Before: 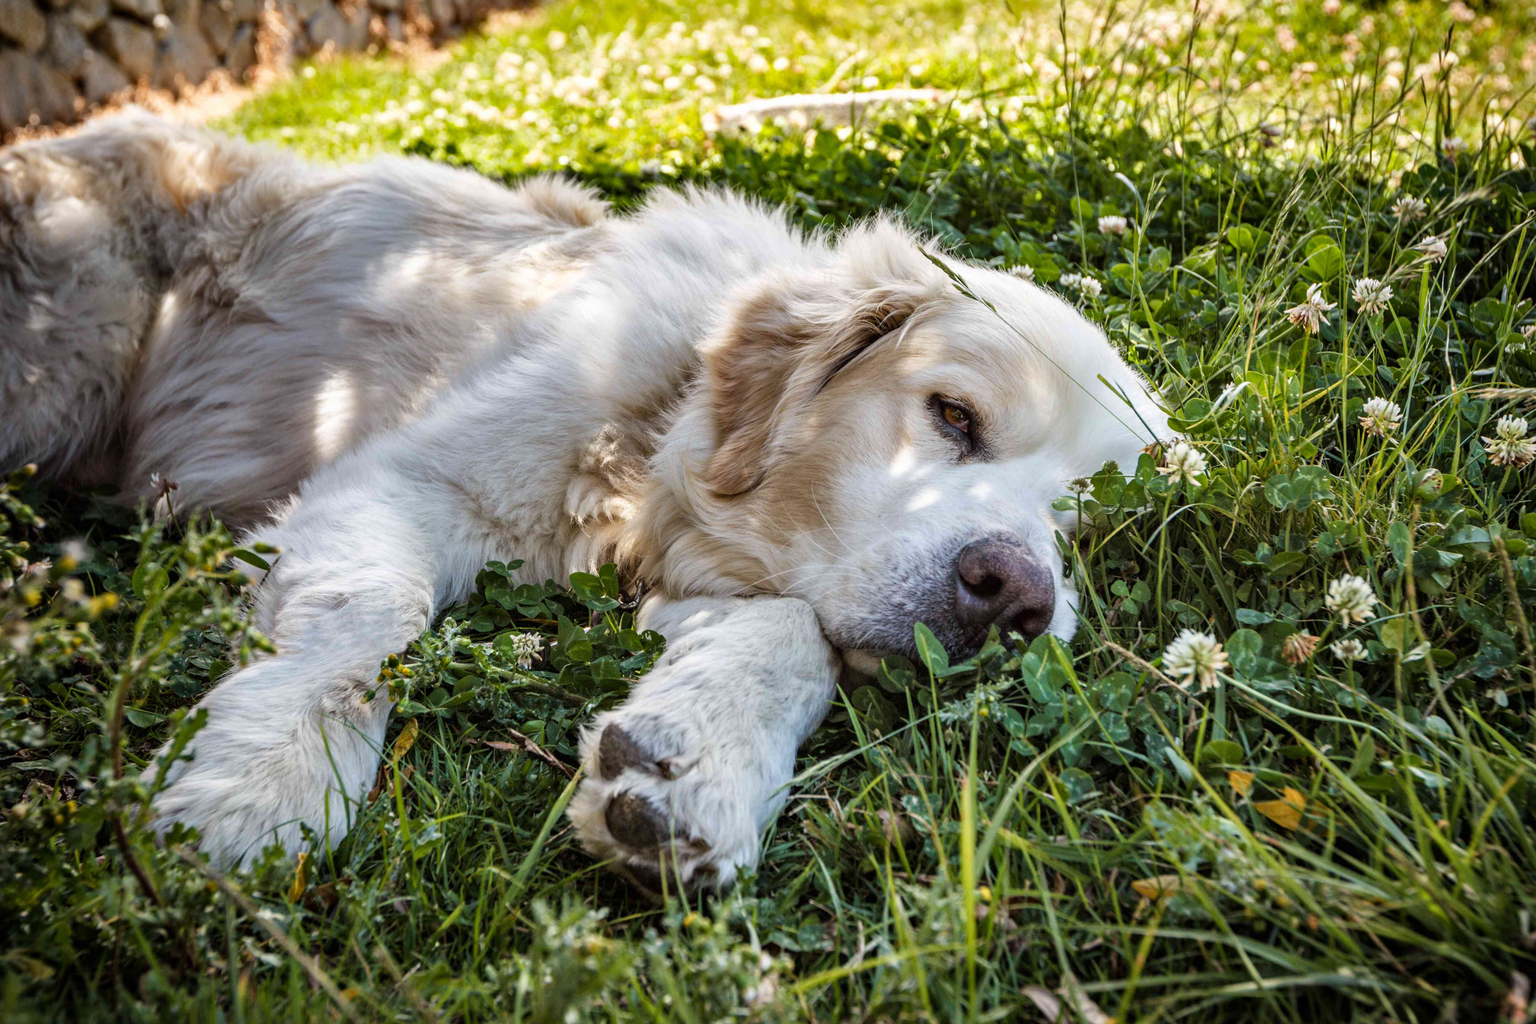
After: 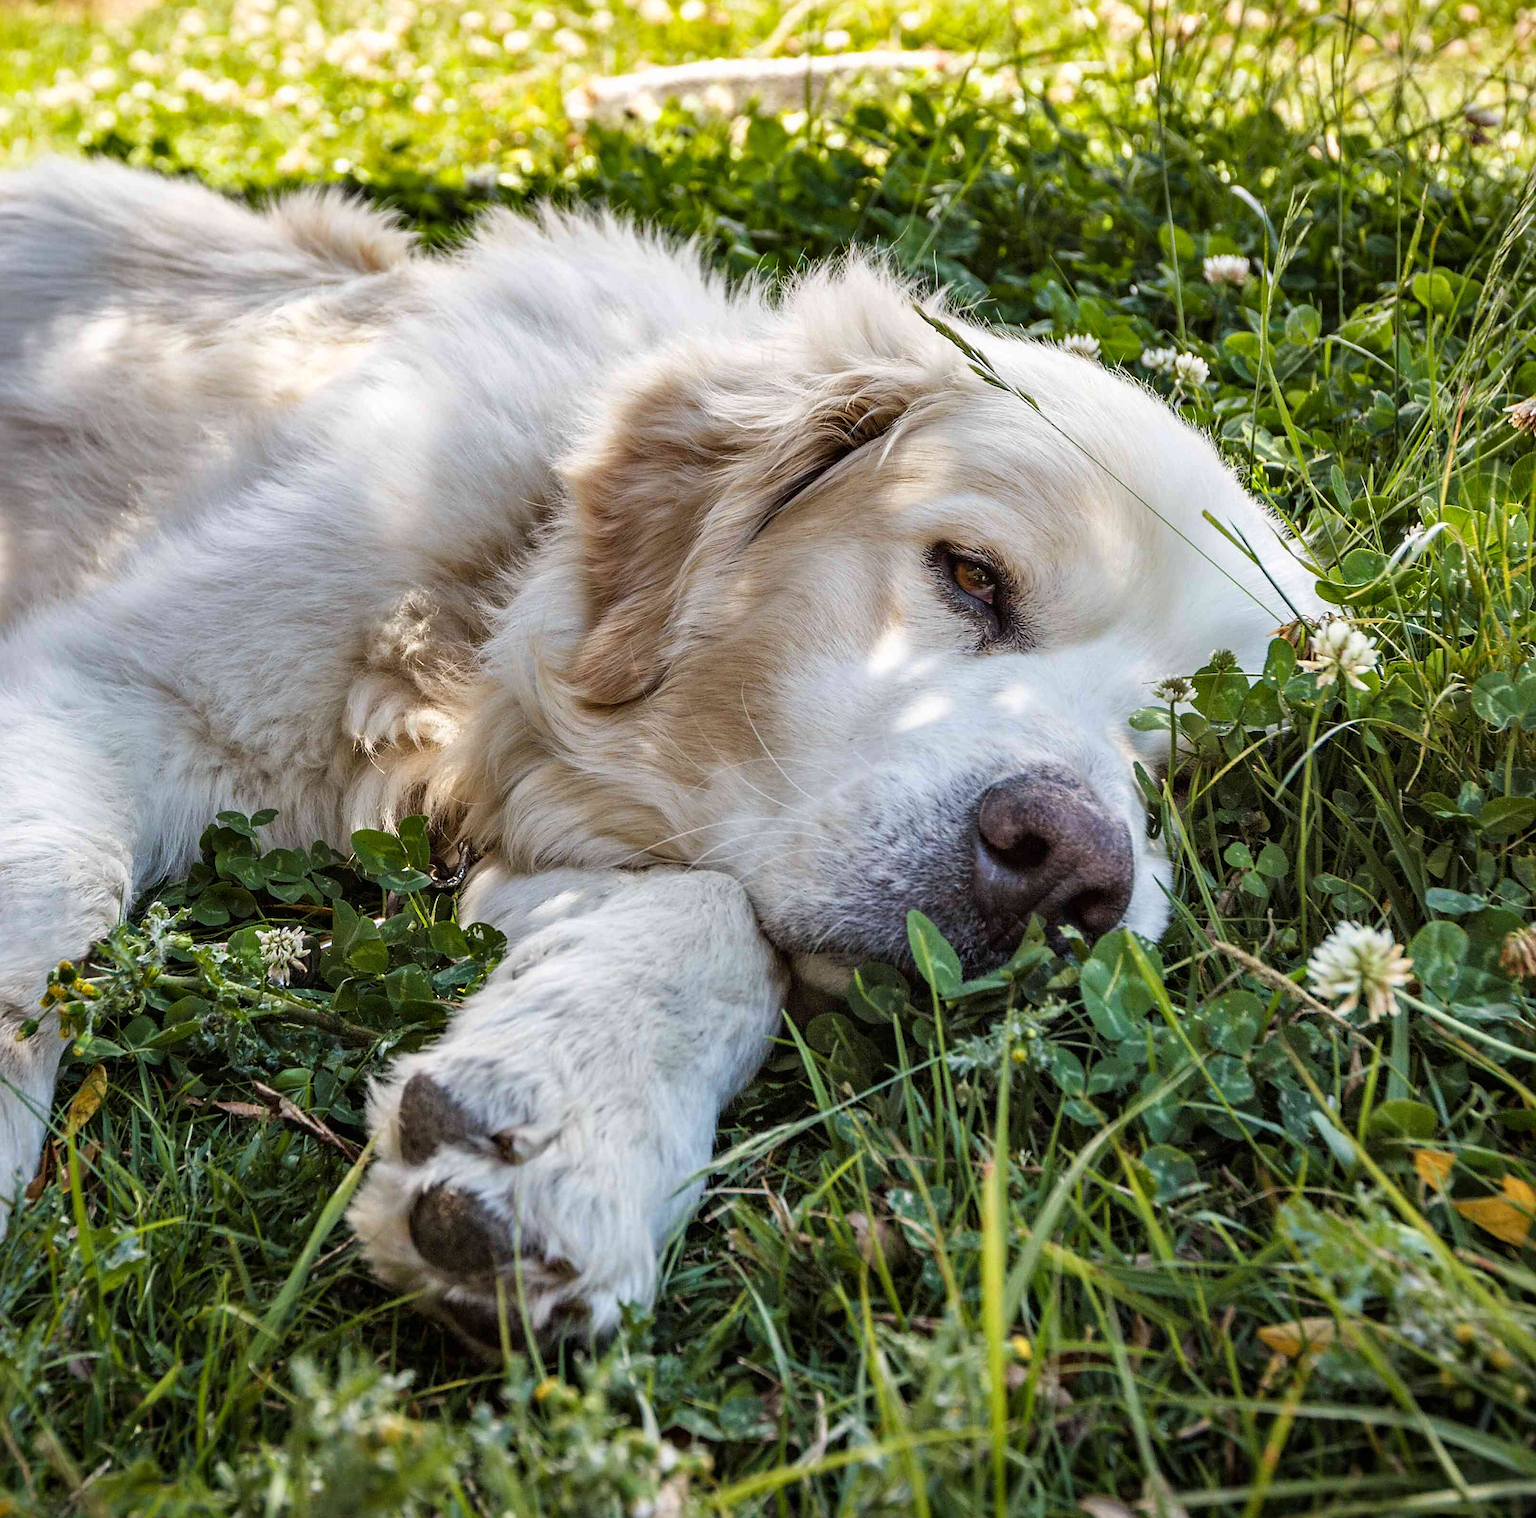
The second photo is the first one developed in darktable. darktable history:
sharpen: radius 1.381, amount 1.236, threshold 0.783
crop and rotate: left 22.907%, top 5.645%, right 15.042%, bottom 2.334%
